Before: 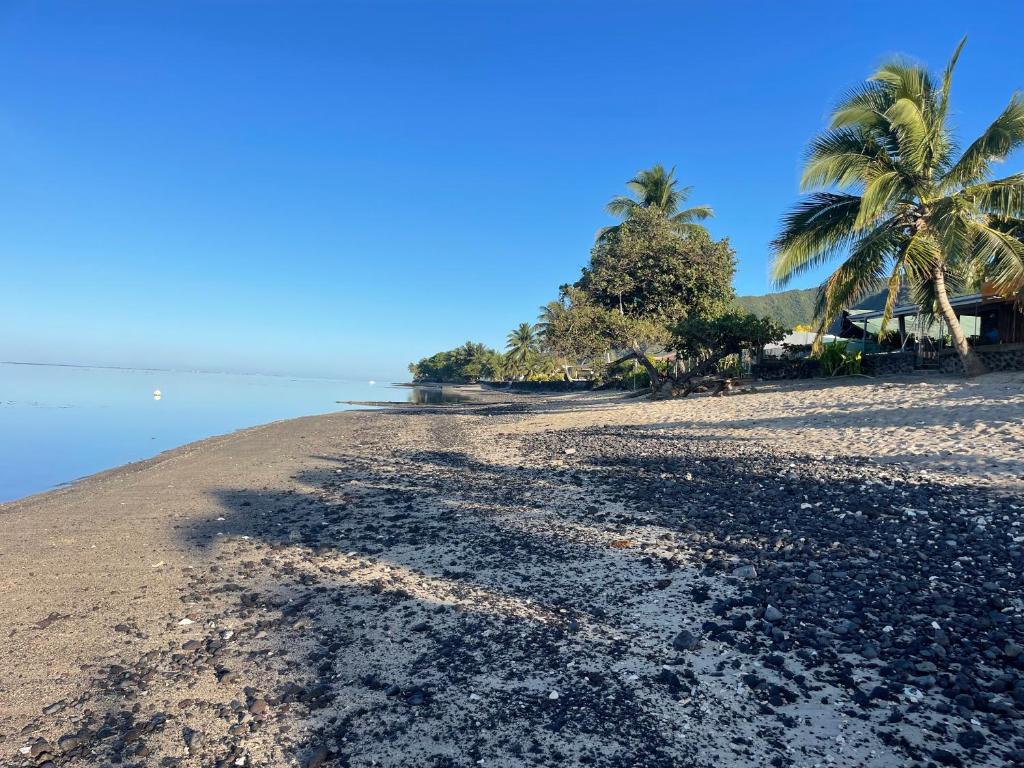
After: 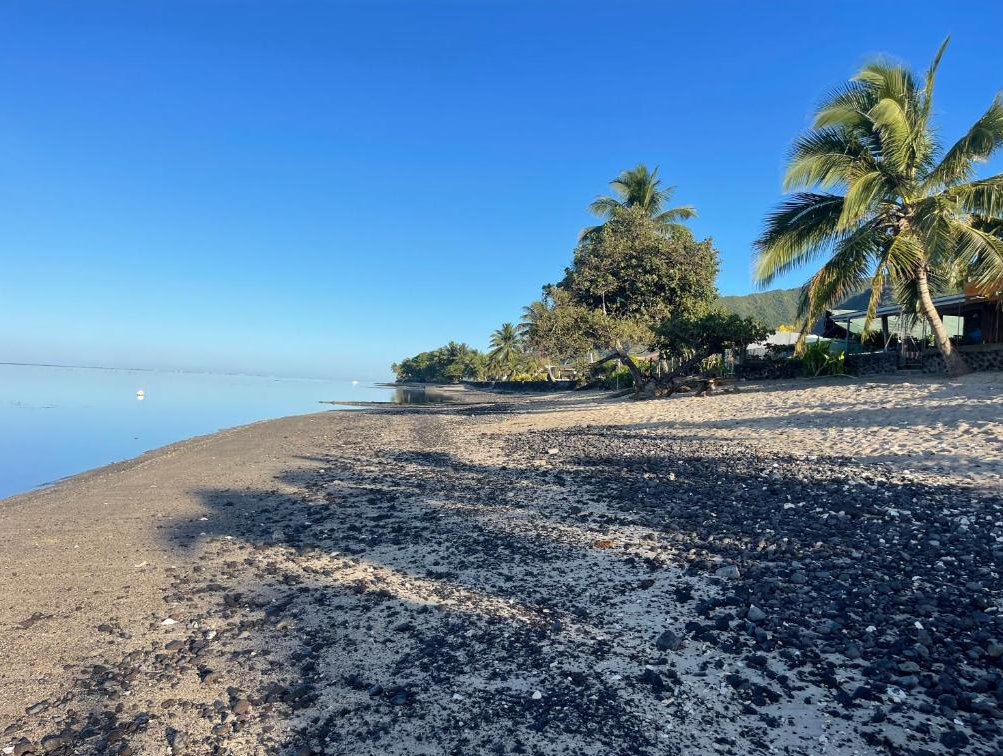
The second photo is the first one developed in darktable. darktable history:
crop: left 1.681%, right 0.278%, bottom 1.519%
